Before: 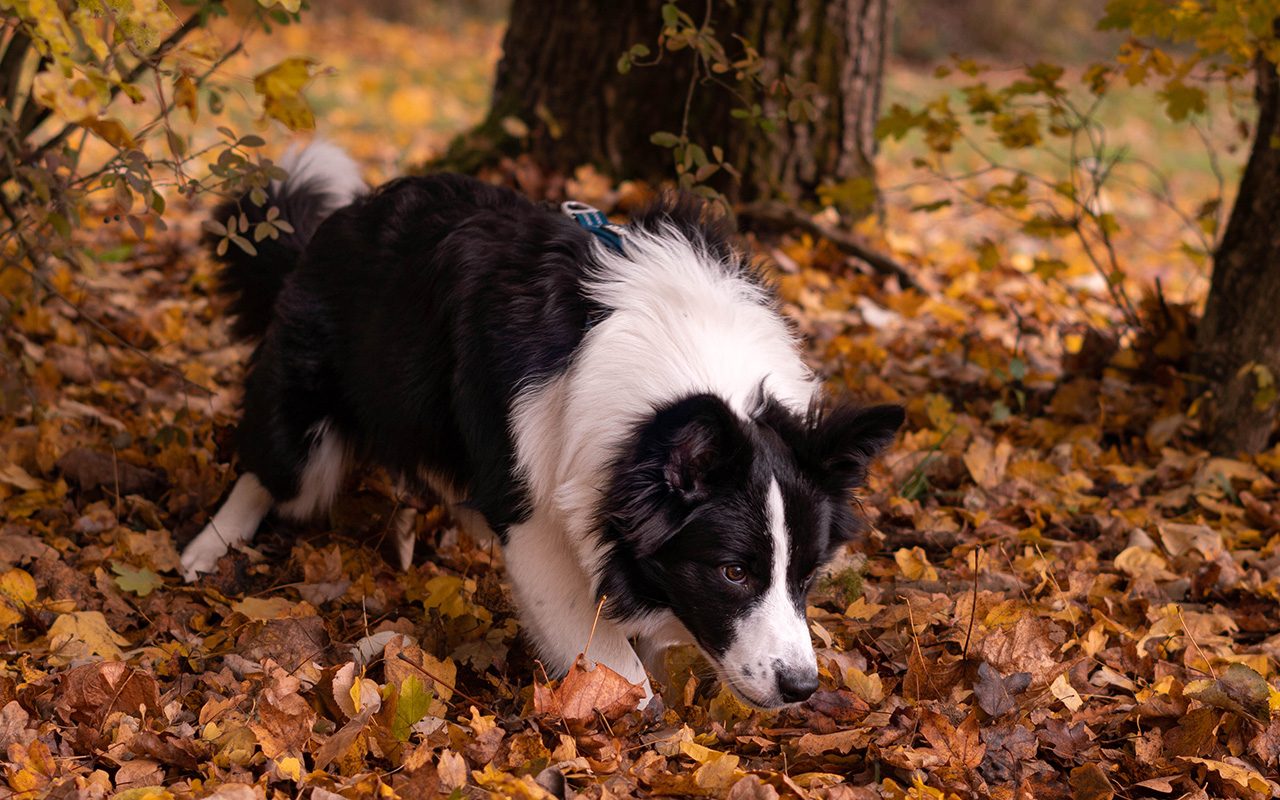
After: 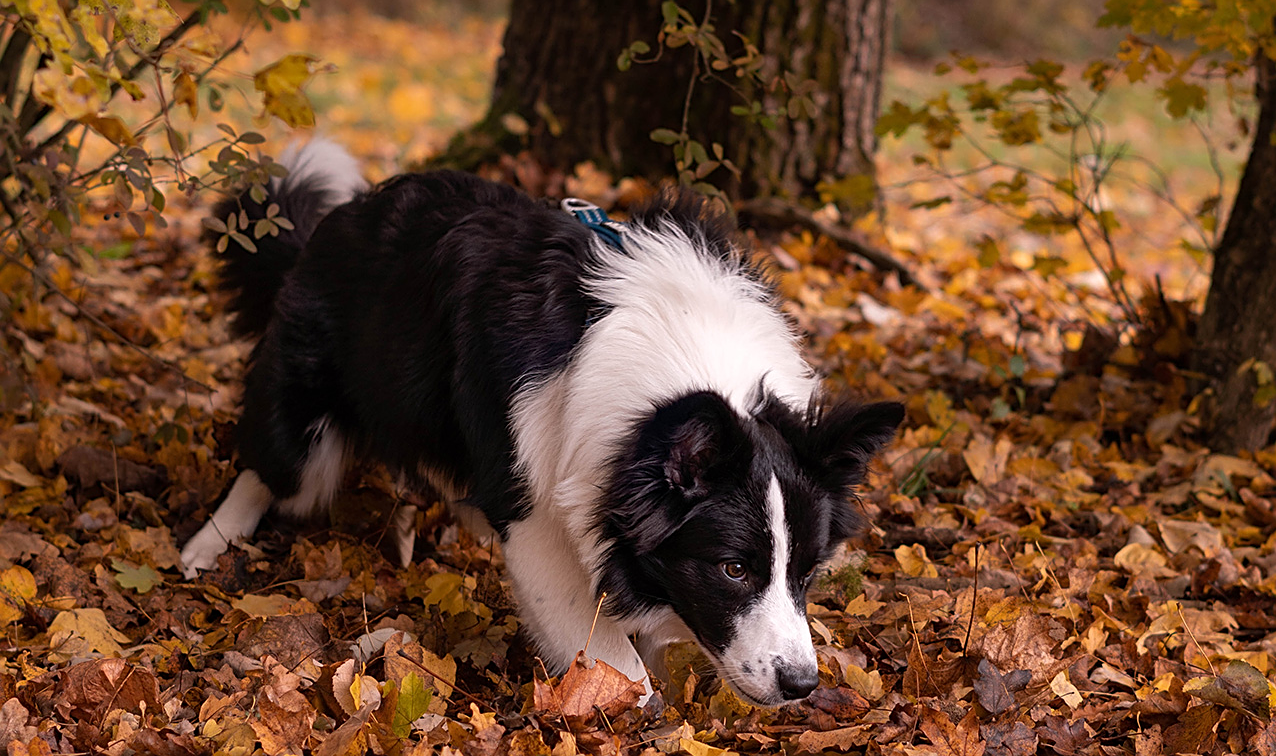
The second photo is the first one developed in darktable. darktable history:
crop: top 0.413%, right 0.257%, bottom 5.013%
sharpen: on, module defaults
